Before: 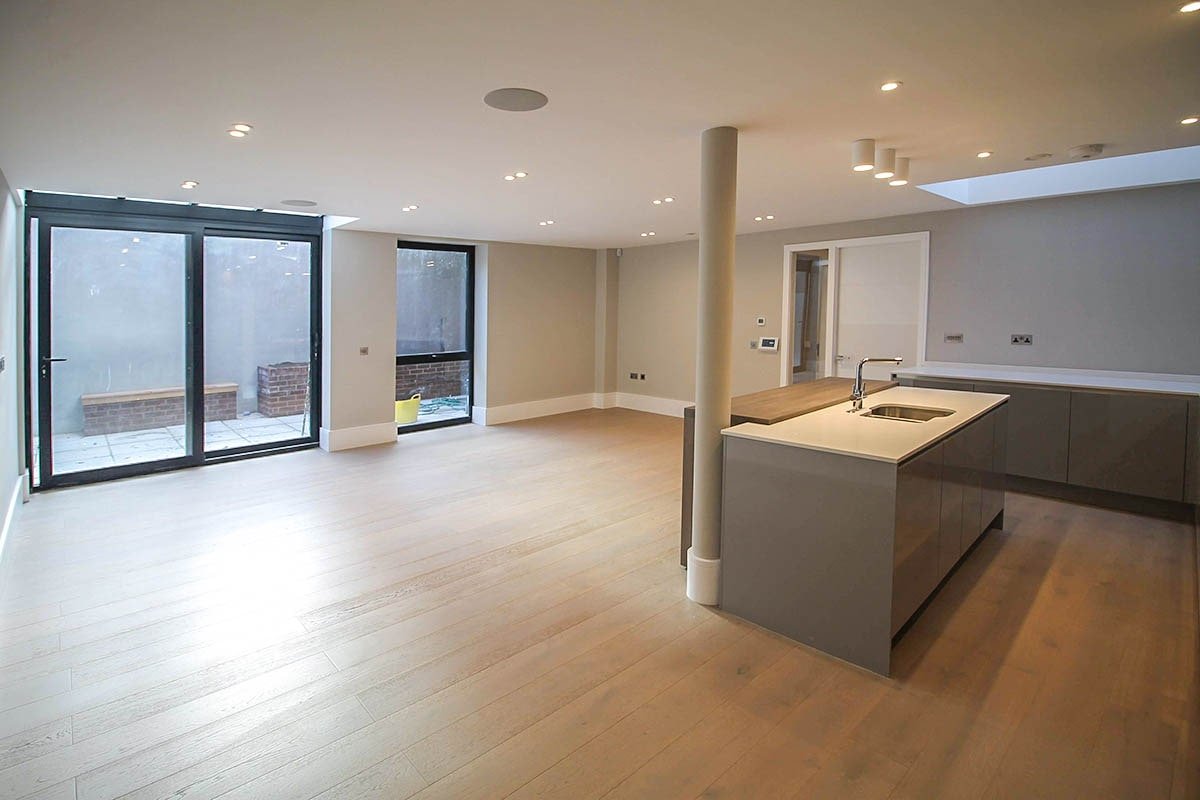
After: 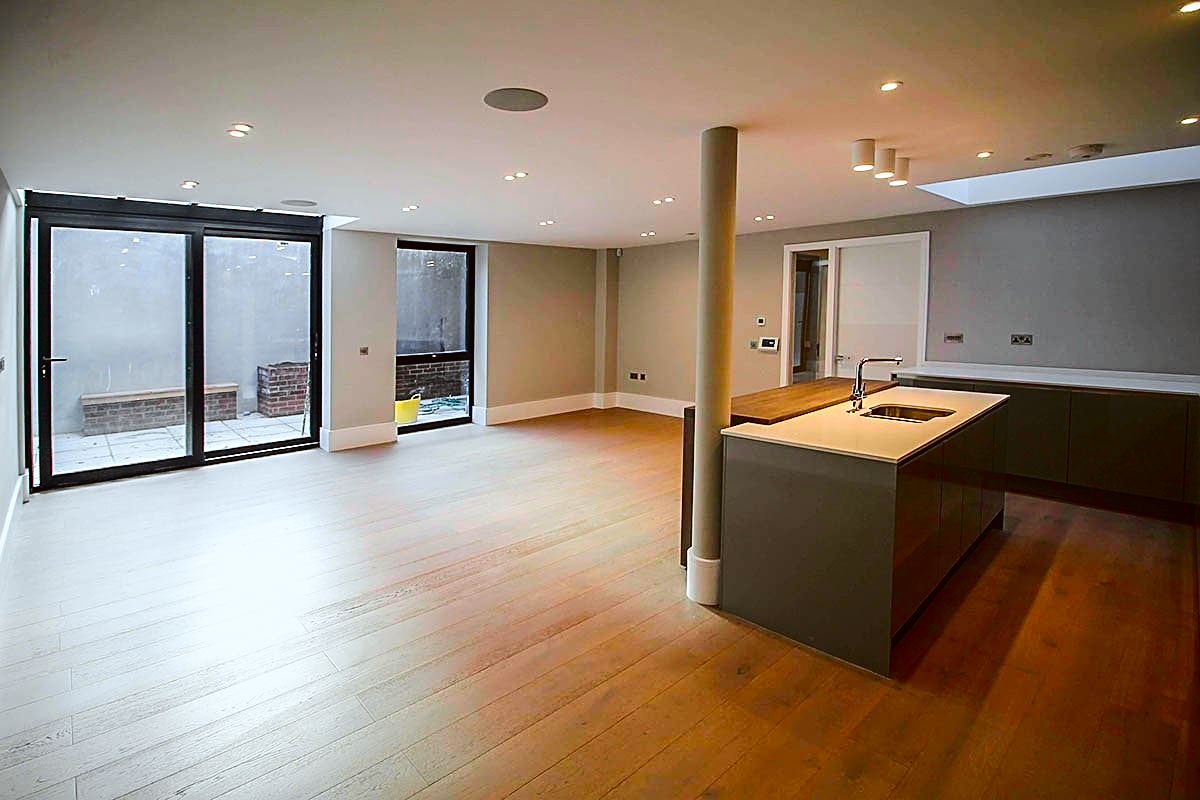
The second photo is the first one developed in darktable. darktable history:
color balance rgb: shadows lift › chroma 2%, shadows lift › hue 217.2°, power › hue 60°, highlights gain › chroma 1%, highlights gain › hue 69.6°, global offset › luminance -0.5%, perceptual saturation grading › global saturation 15%, global vibrance 15%
contrast brightness saturation: contrast 0.22, brightness -0.19, saturation 0.24
color correction: highlights a* -3.28, highlights b* -6.24, shadows a* 3.1, shadows b* 5.19
sharpen: on, module defaults
tone curve: curves: ch0 [(0, 0.012) (0.036, 0.035) (0.274, 0.288) (0.504, 0.536) (0.844, 0.84) (1, 0.983)]; ch1 [(0, 0) (0.389, 0.403) (0.462, 0.486) (0.499, 0.498) (0.511, 0.502) (0.536, 0.547) (0.567, 0.588) (0.626, 0.645) (0.749, 0.781) (1, 1)]; ch2 [(0, 0) (0.457, 0.486) (0.5, 0.5) (0.56, 0.551) (0.615, 0.607) (0.704, 0.732) (1, 1)], color space Lab, independent channels, preserve colors none
